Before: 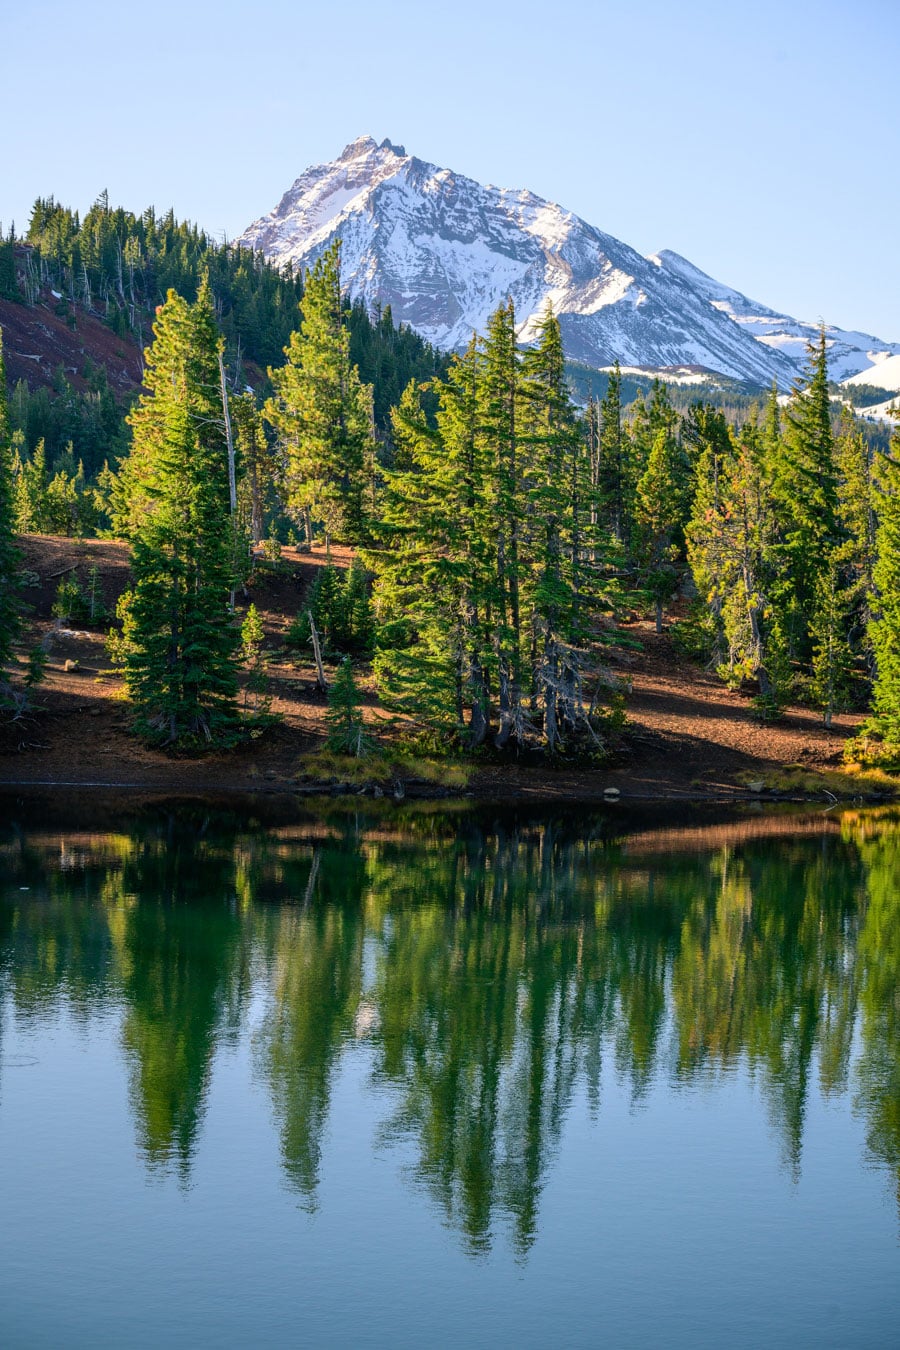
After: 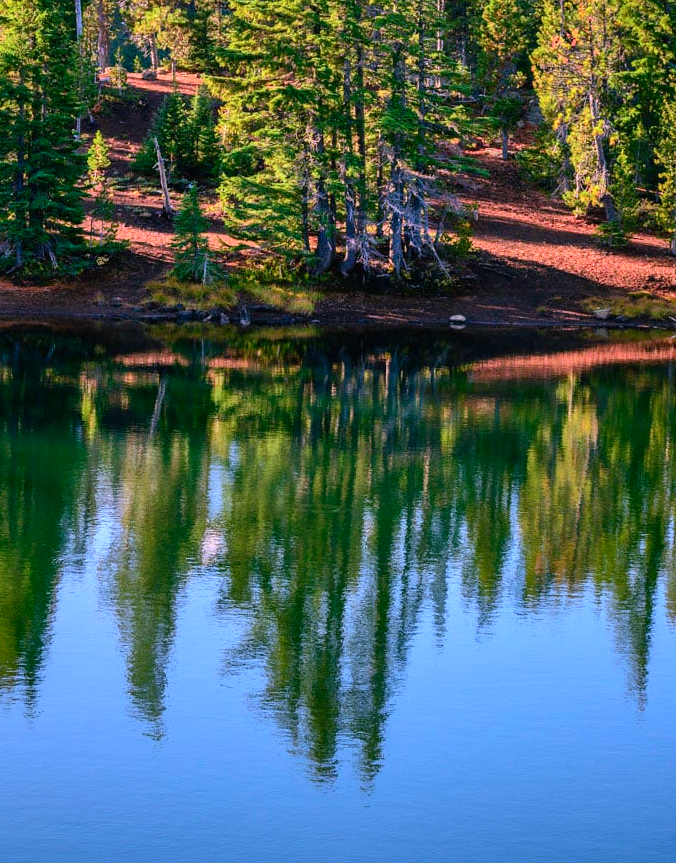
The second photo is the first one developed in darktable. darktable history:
shadows and highlights: soften with gaussian
color balance rgb: highlights gain › luminance 15.658%, highlights gain › chroma 3.969%, highlights gain › hue 209.7°, linear chroma grading › shadows -2.023%, linear chroma grading › highlights -14.149%, linear chroma grading › global chroma -9.802%, linear chroma grading › mid-tones -10.037%, perceptual saturation grading › global saturation -0.072%, global vibrance 20%
crop and rotate: left 17.22%, top 35.044%, right 7.606%, bottom 1.019%
color correction: highlights a* 18.88, highlights b* -11.74, saturation 1.65
